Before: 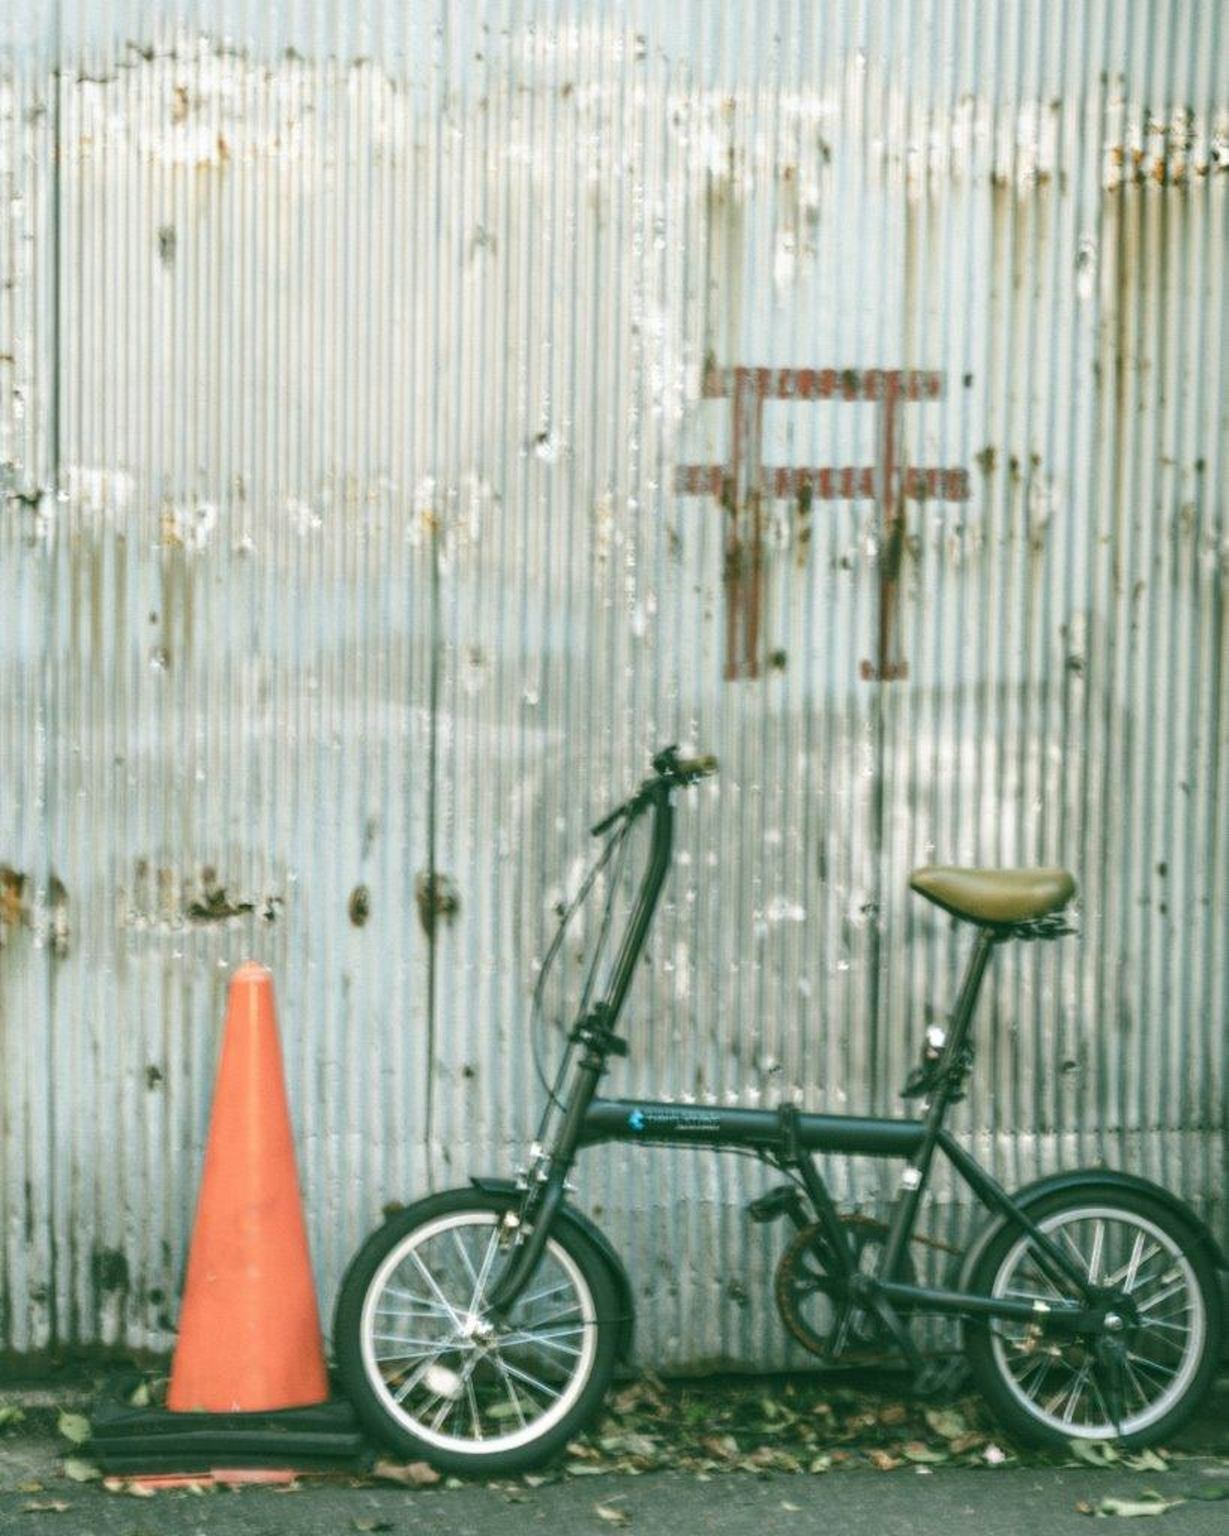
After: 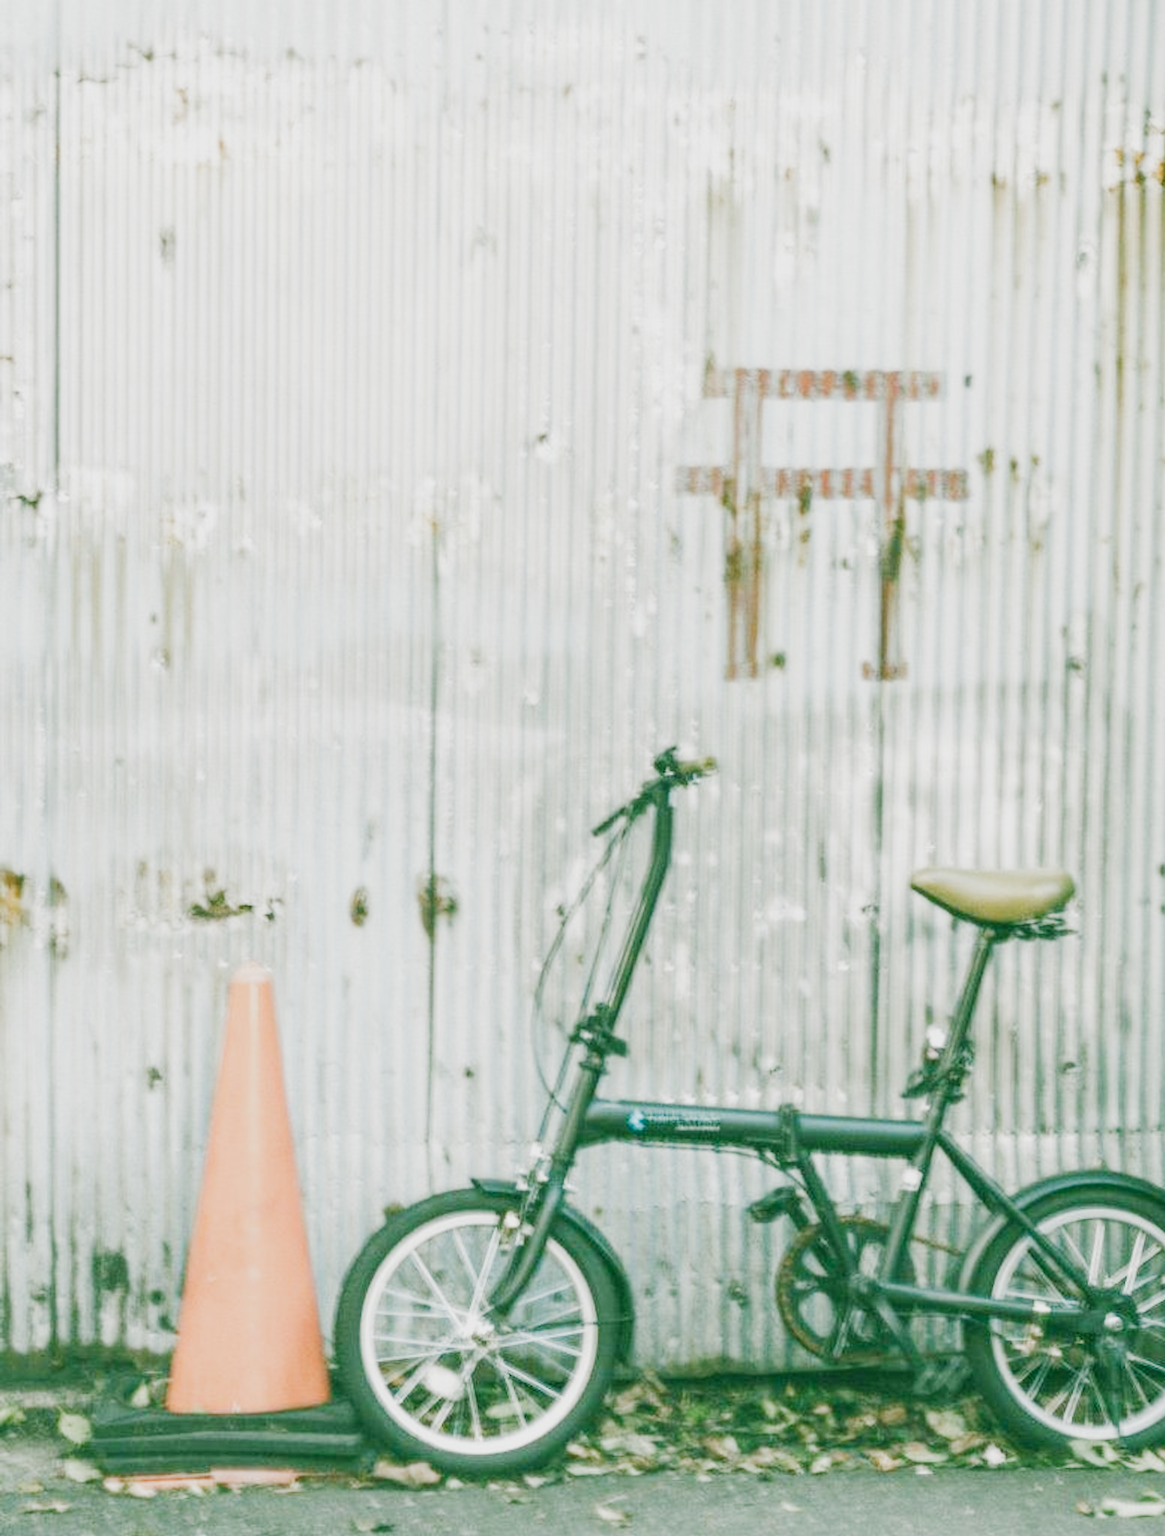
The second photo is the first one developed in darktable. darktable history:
exposure: exposure 1.506 EV, compensate highlight preservation false
crop and rotate: left 0%, right 5.14%
filmic rgb: black relative exposure -7.18 EV, white relative exposure 5.39 EV, hardness 3.02, preserve chrominance no, color science v5 (2021), contrast in shadows safe, contrast in highlights safe
